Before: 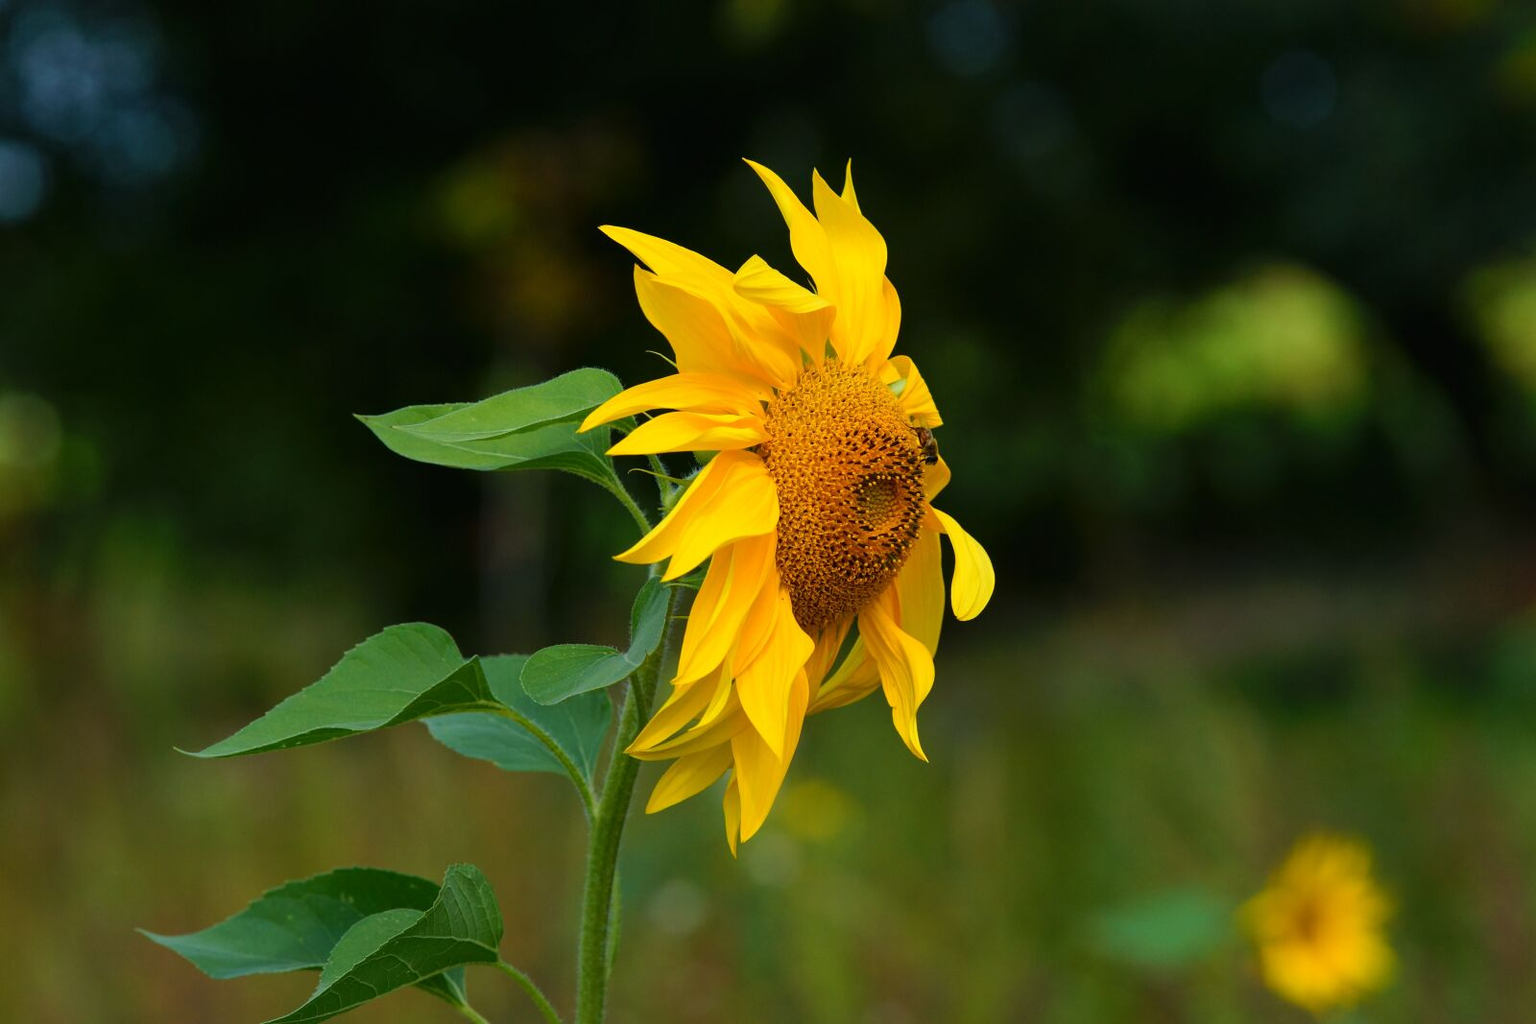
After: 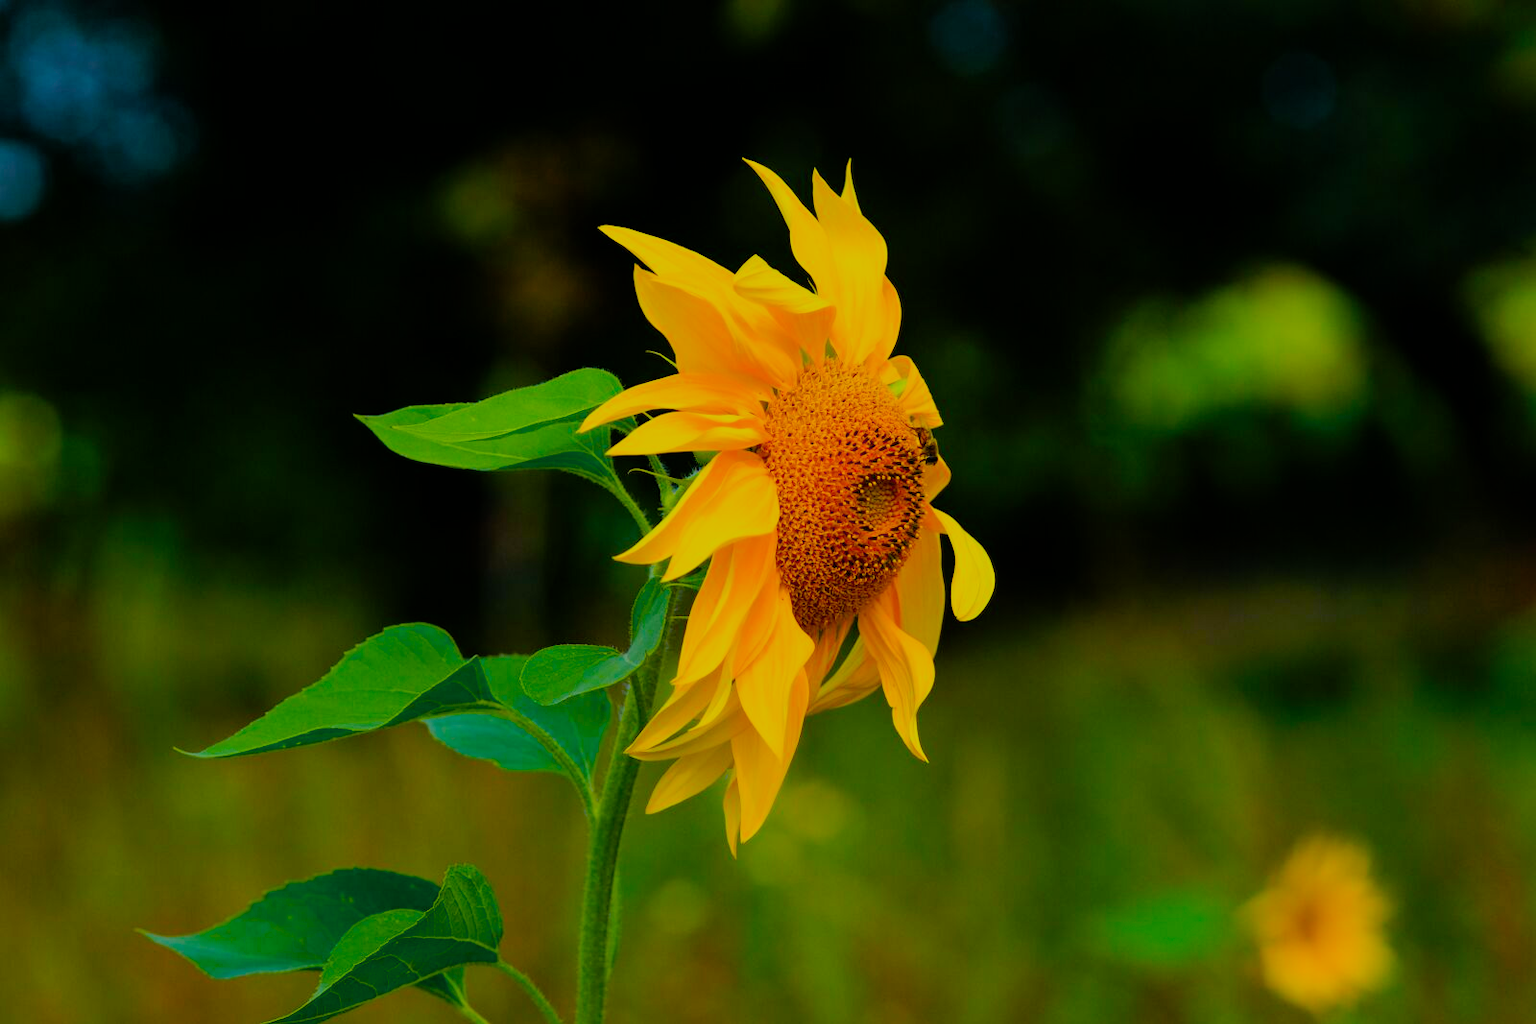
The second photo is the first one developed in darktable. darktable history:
filmic rgb: black relative exposure -9.22 EV, white relative exposure 6.77 EV, hardness 3.07, contrast 1.05
color balance: input saturation 134.34%, contrast -10.04%, contrast fulcrum 19.67%, output saturation 133.51%
